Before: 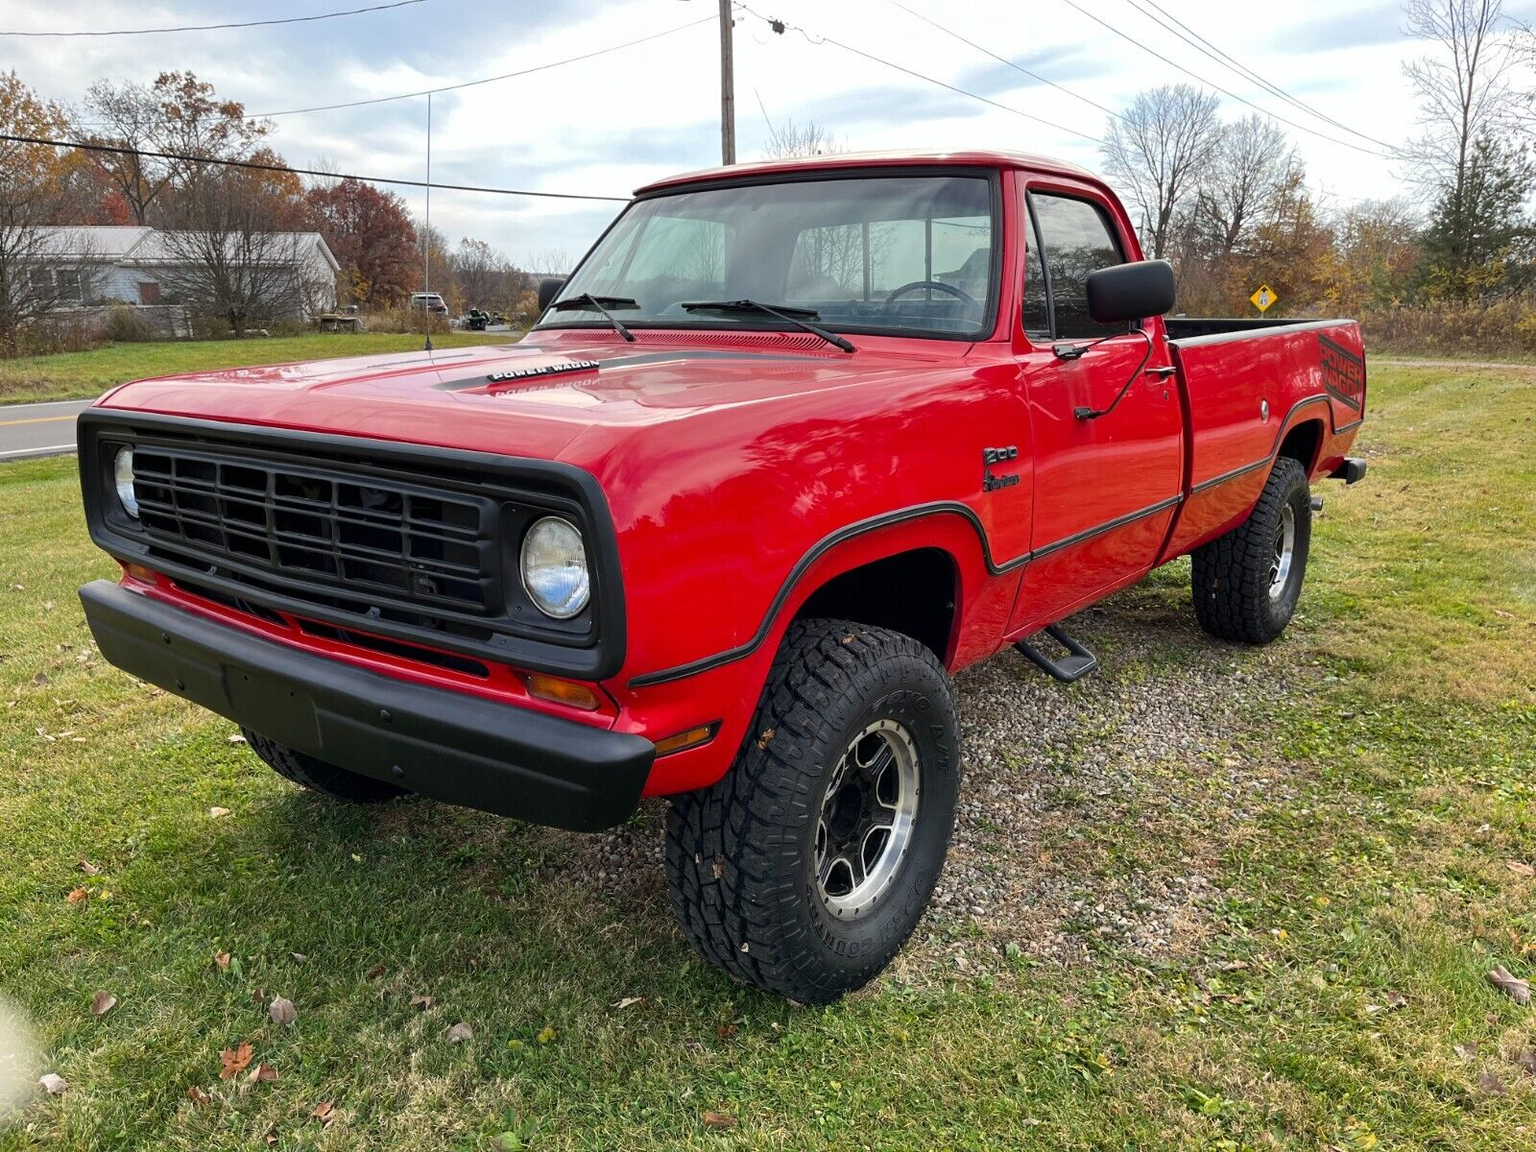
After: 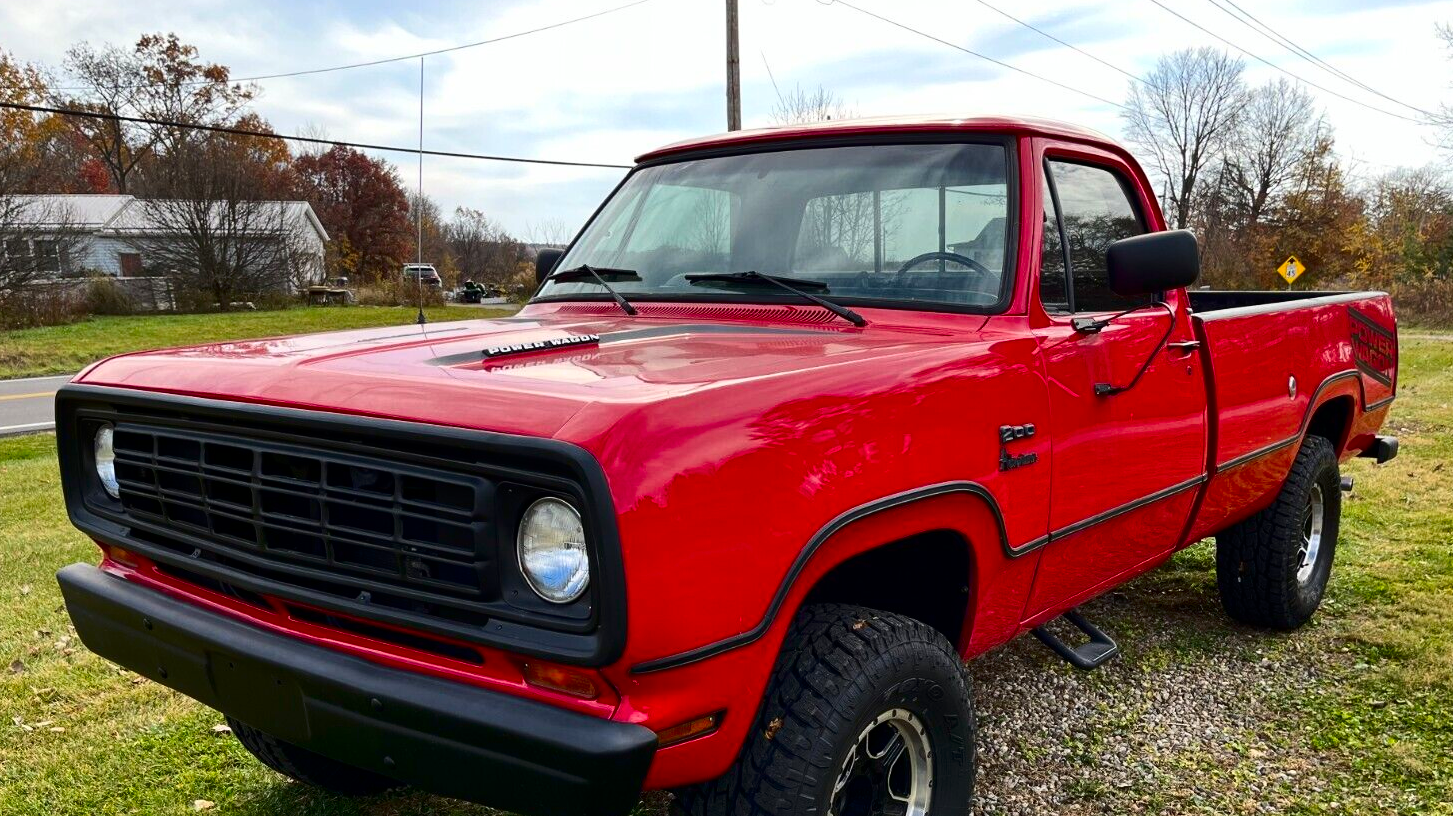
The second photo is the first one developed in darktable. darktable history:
crop: left 1.591%, top 3.435%, right 7.545%, bottom 28.492%
contrast brightness saturation: contrast 0.195, brightness -0.107, saturation 0.211
